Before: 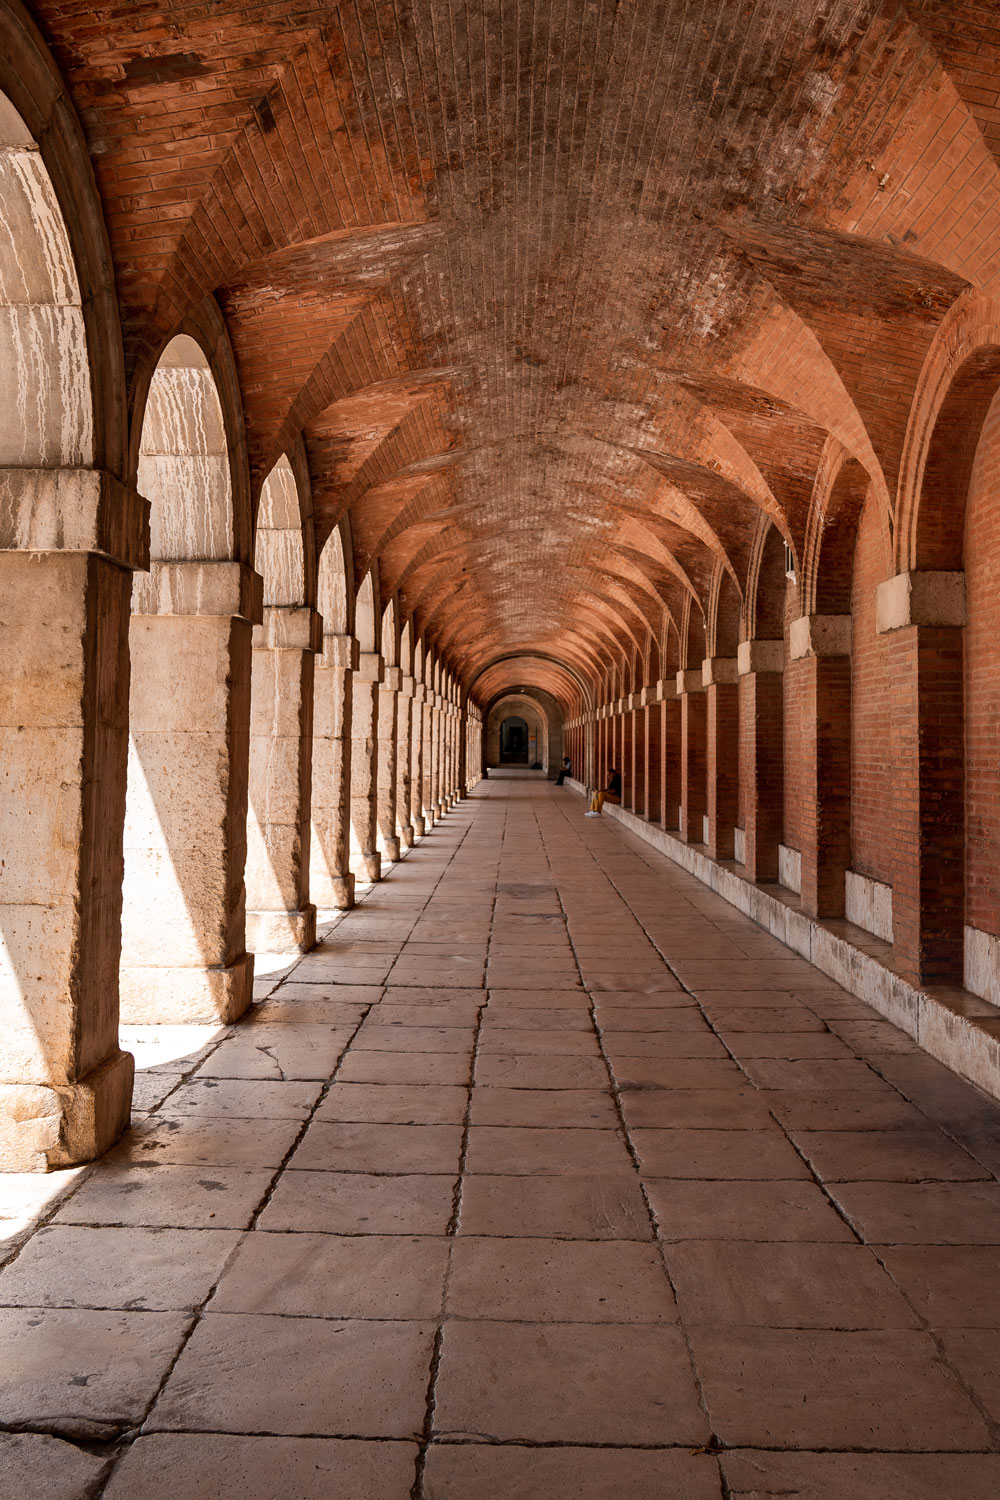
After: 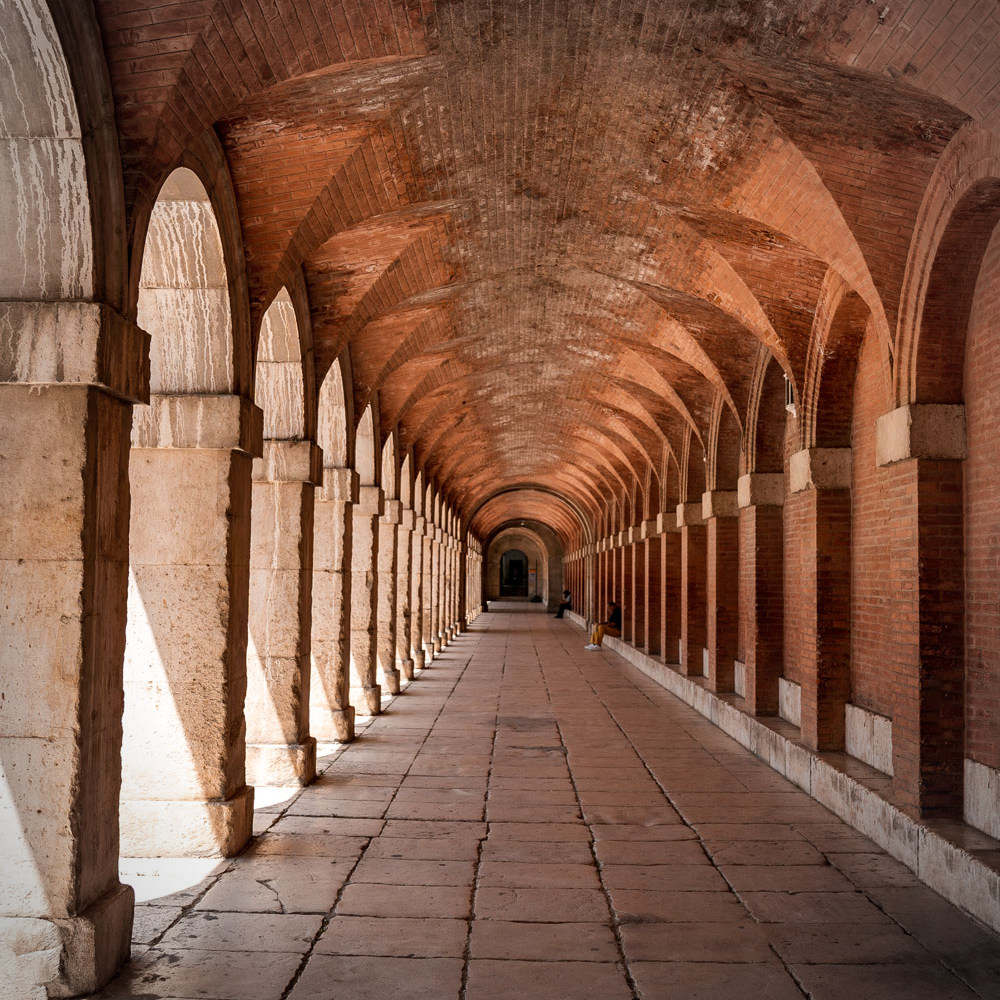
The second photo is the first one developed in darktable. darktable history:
vignetting: on, module defaults
crop: top 11.166%, bottom 22.168%
